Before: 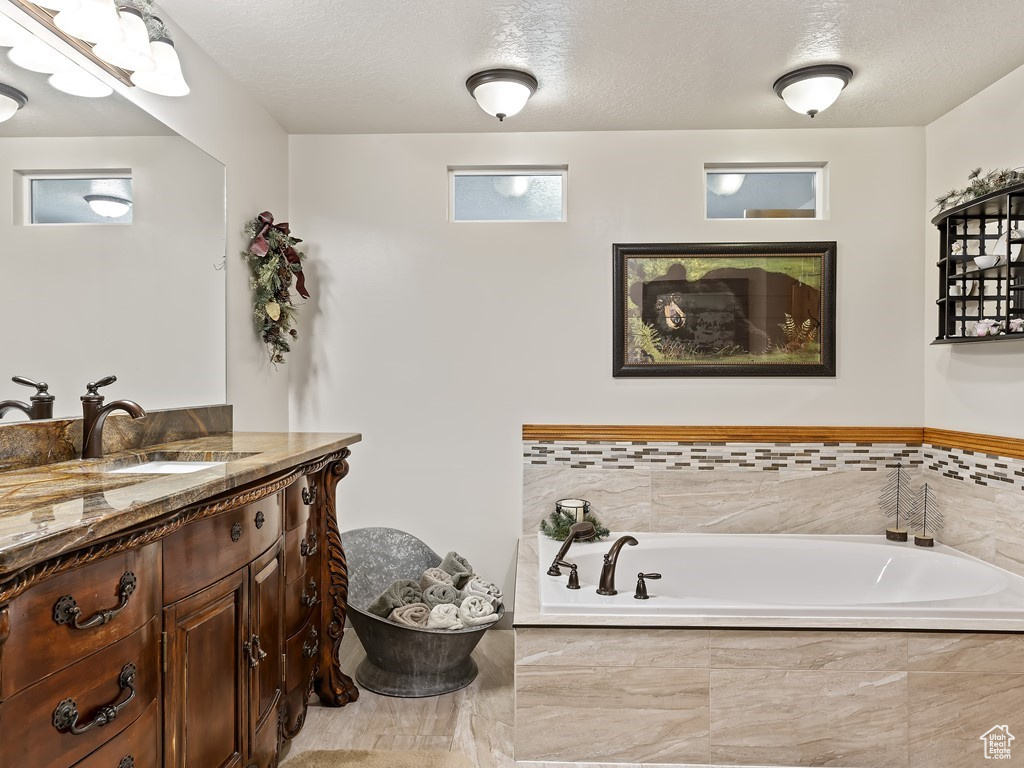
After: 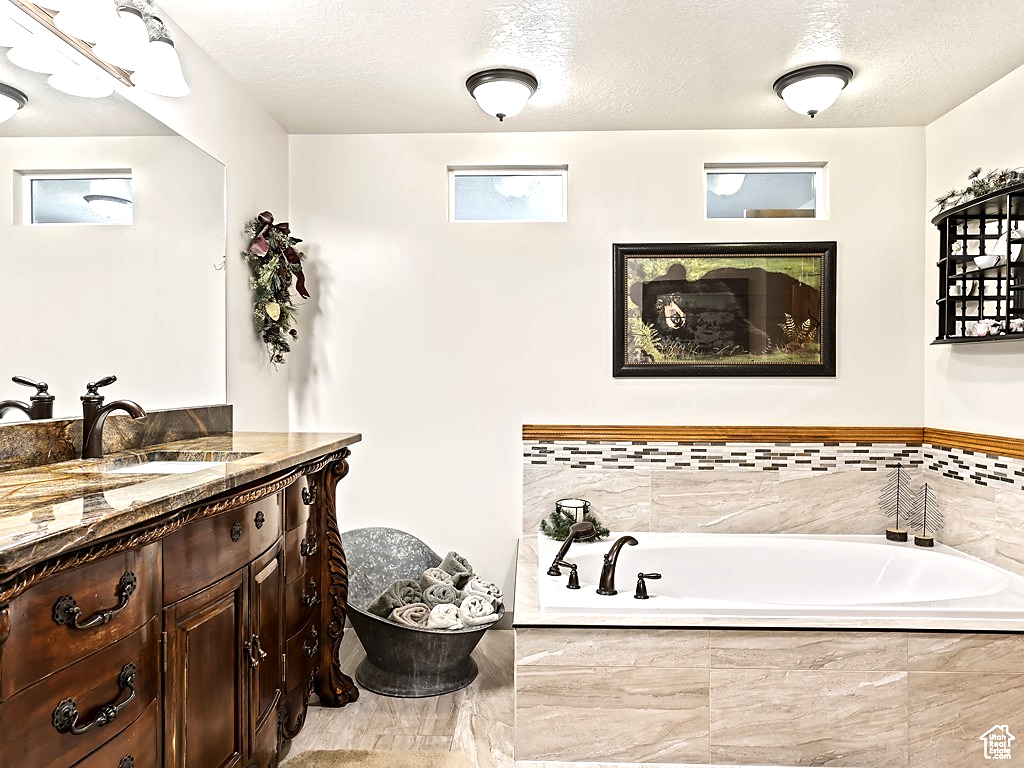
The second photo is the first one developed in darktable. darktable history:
tone equalizer: -8 EV -0.75 EV, -7 EV -0.7 EV, -6 EV -0.6 EV, -5 EV -0.4 EV, -3 EV 0.4 EV, -2 EV 0.6 EV, -1 EV 0.7 EV, +0 EV 0.75 EV, edges refinement/feathering 500, mask exposure compensation -1.57 EV, preserve details no
sharpen: radius 1.559, amount 0.373, threshold 1.271
